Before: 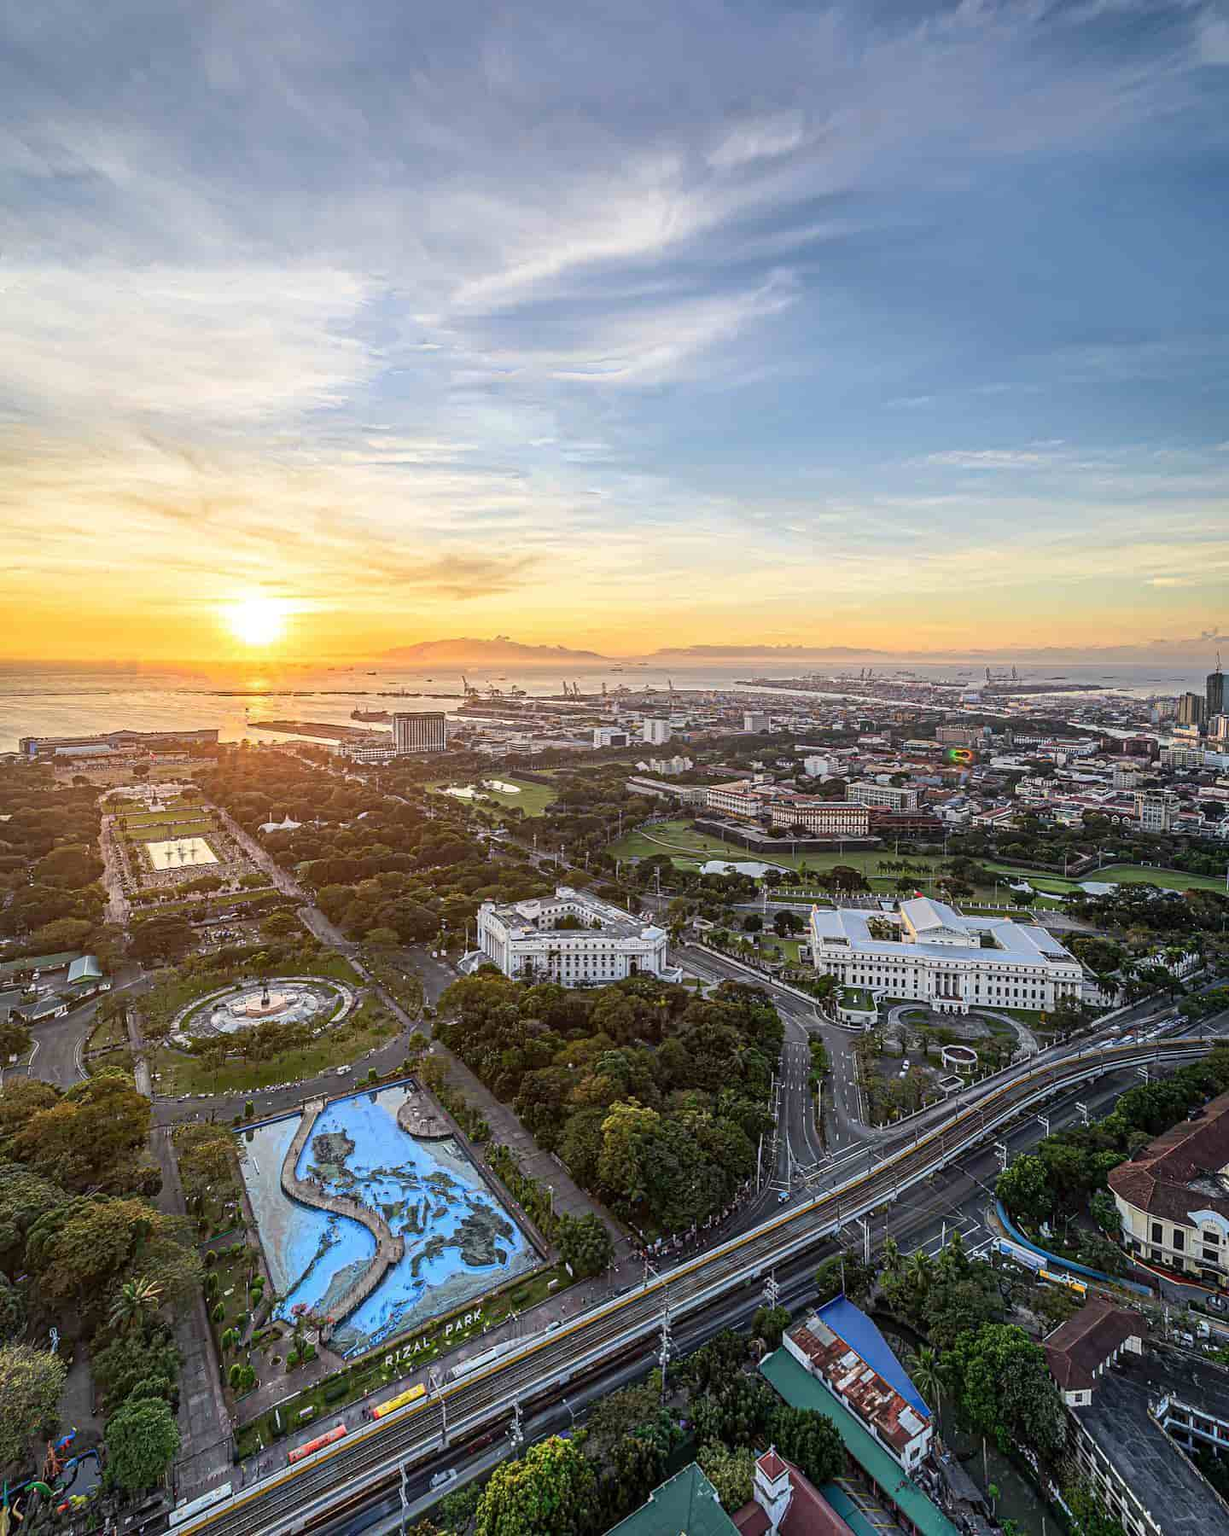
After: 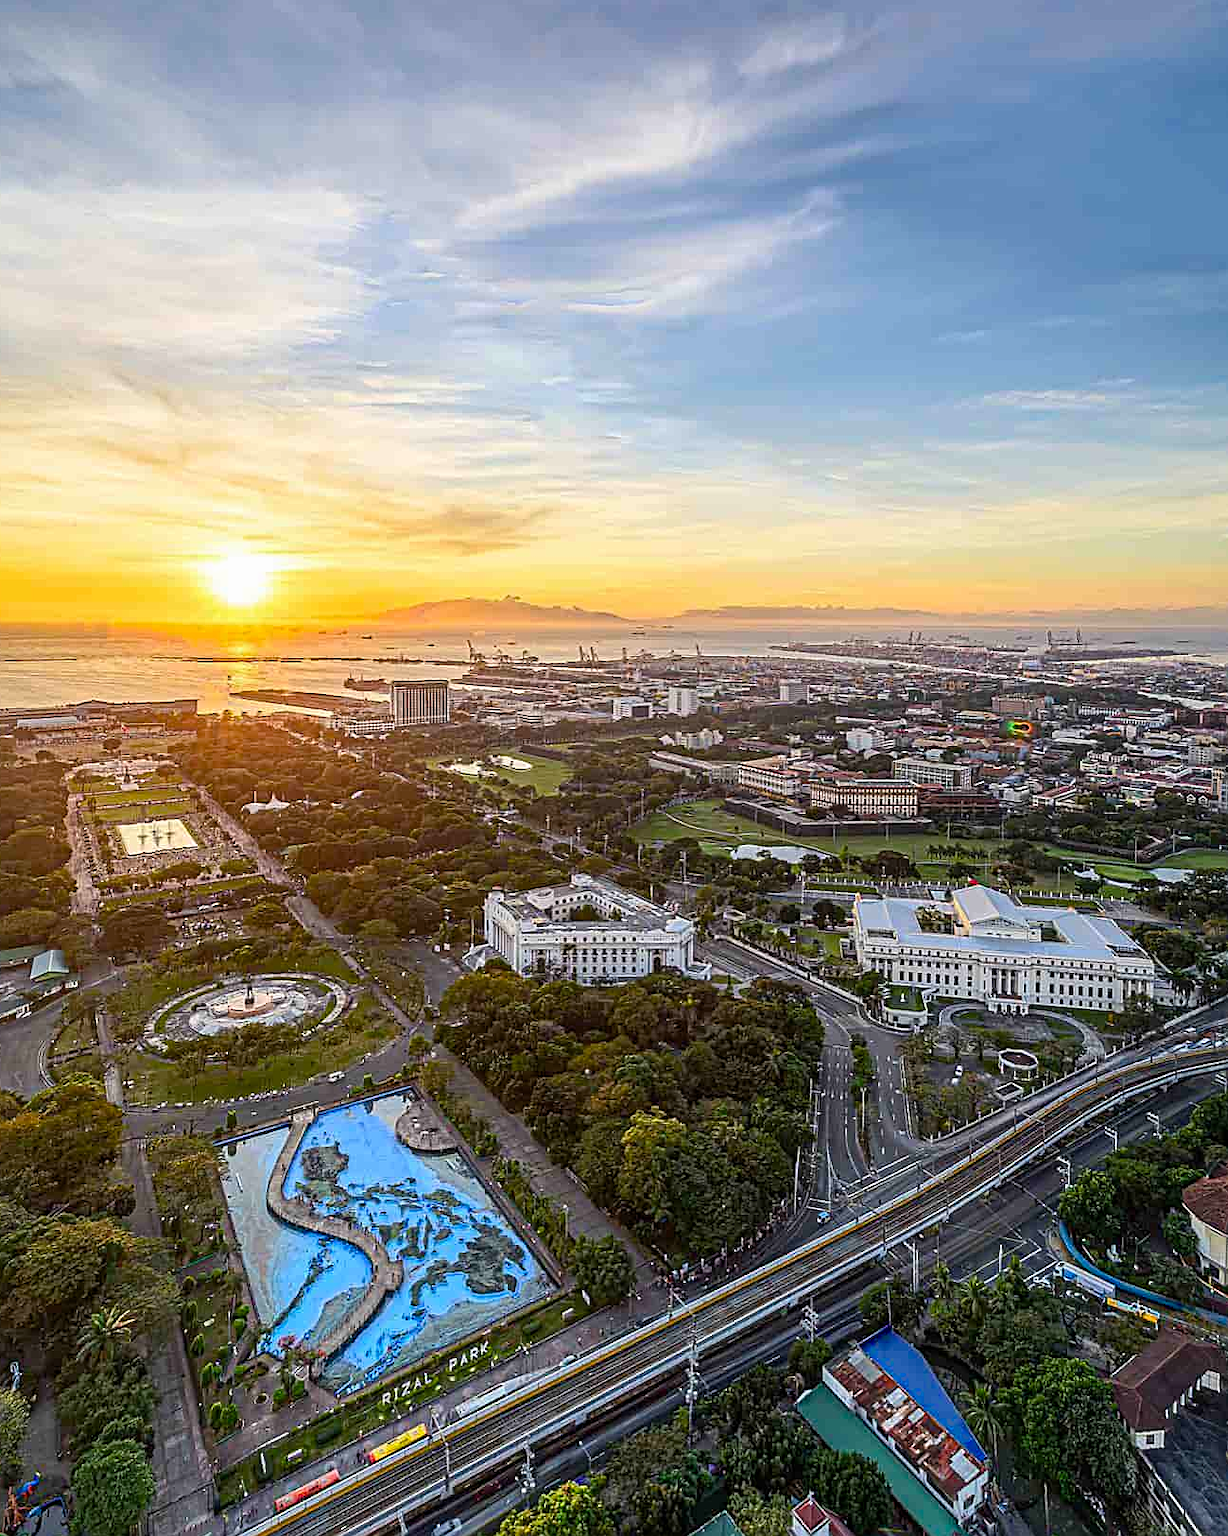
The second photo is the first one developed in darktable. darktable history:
exposure: exposure 0.02 EV, compensate highlight preservation false
sharpen: on, module defaults
crop: left 3.305%, top 6.436%, right 6.389%, bottom 3.258%
color balance rgb: linear chroma grading › shadows -8%, linear chroma grading › global chroma 10%, perceptual saturation grading › global saturation 2%, perceptual saturation grading › highlights -2%, perceptual saturation grading › mid-tones 4%, perceptual saturation grading › shadows 8%, perceptual brilliance grading › global brilliance 2%, perceptual brilliance grading › highlights -4%, global vibrance 16%, saturation formula JzAzBz (2021)
